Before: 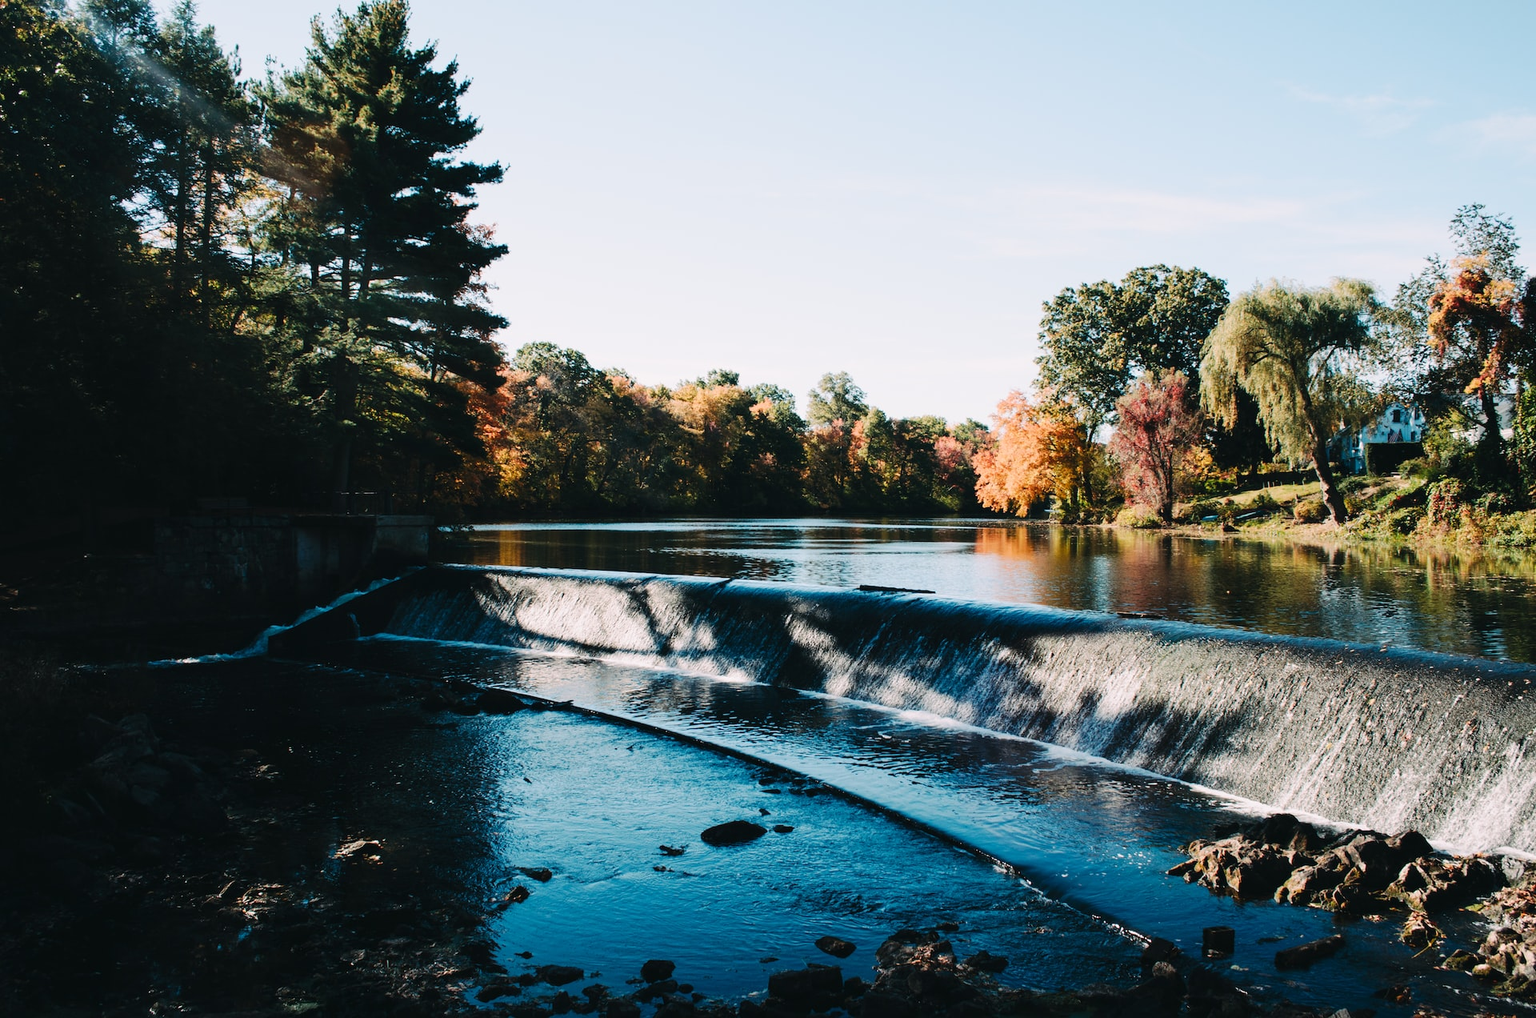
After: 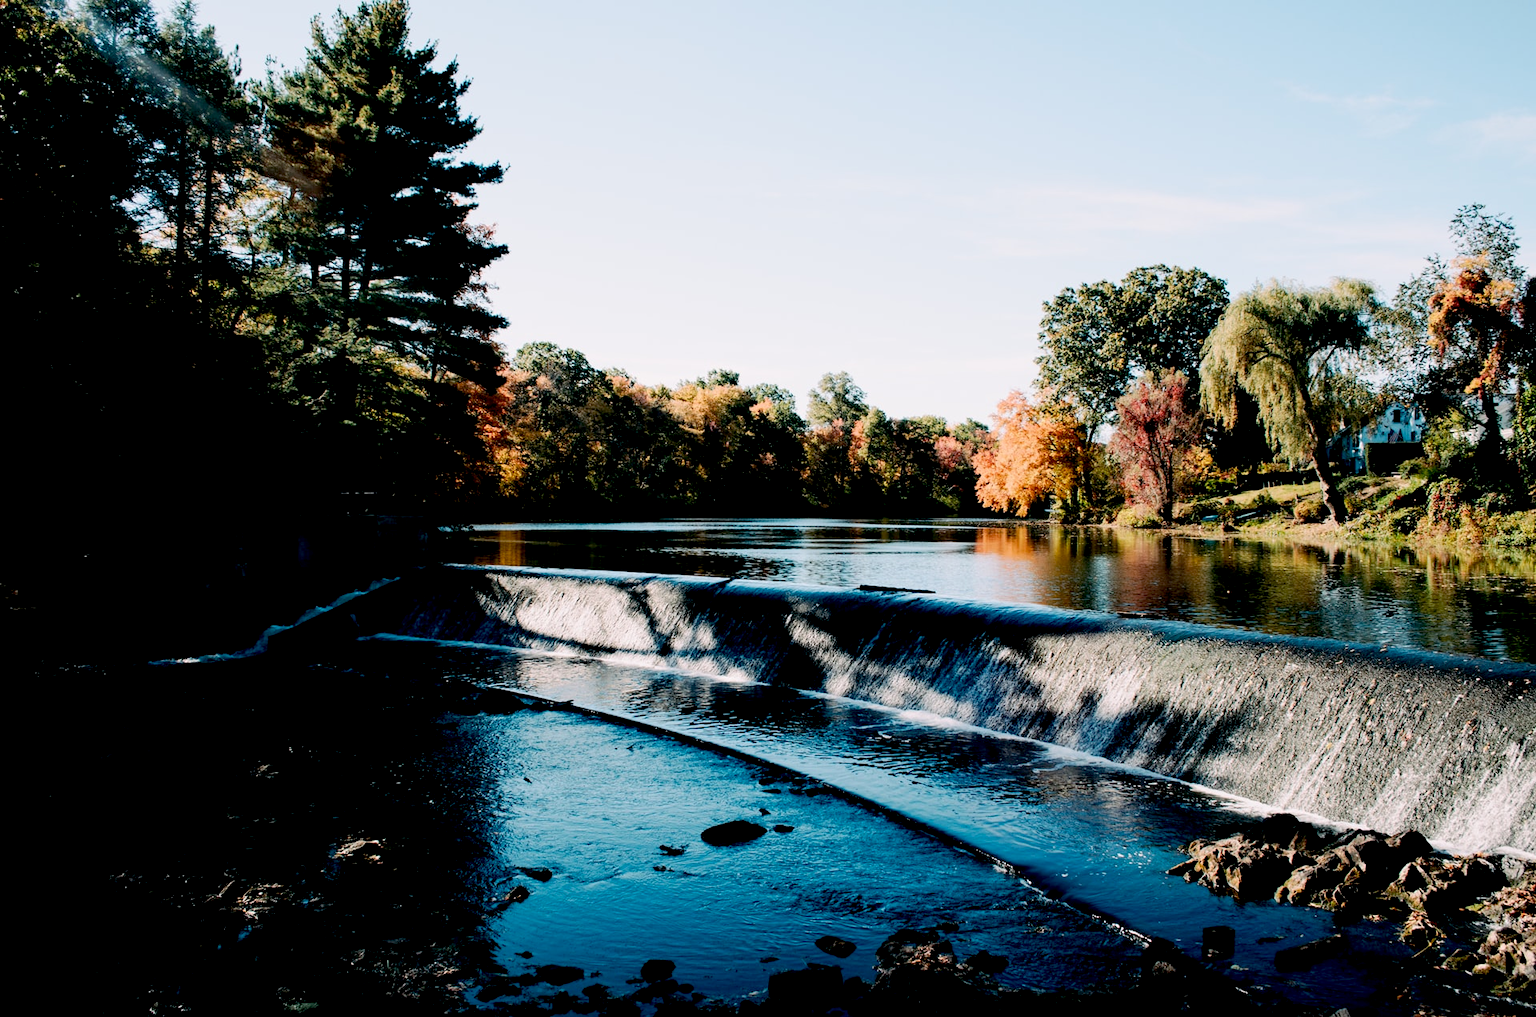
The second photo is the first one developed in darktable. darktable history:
exposure: black level correction 0.018, exposure -0.006 EV, compensate highlight preservation false
